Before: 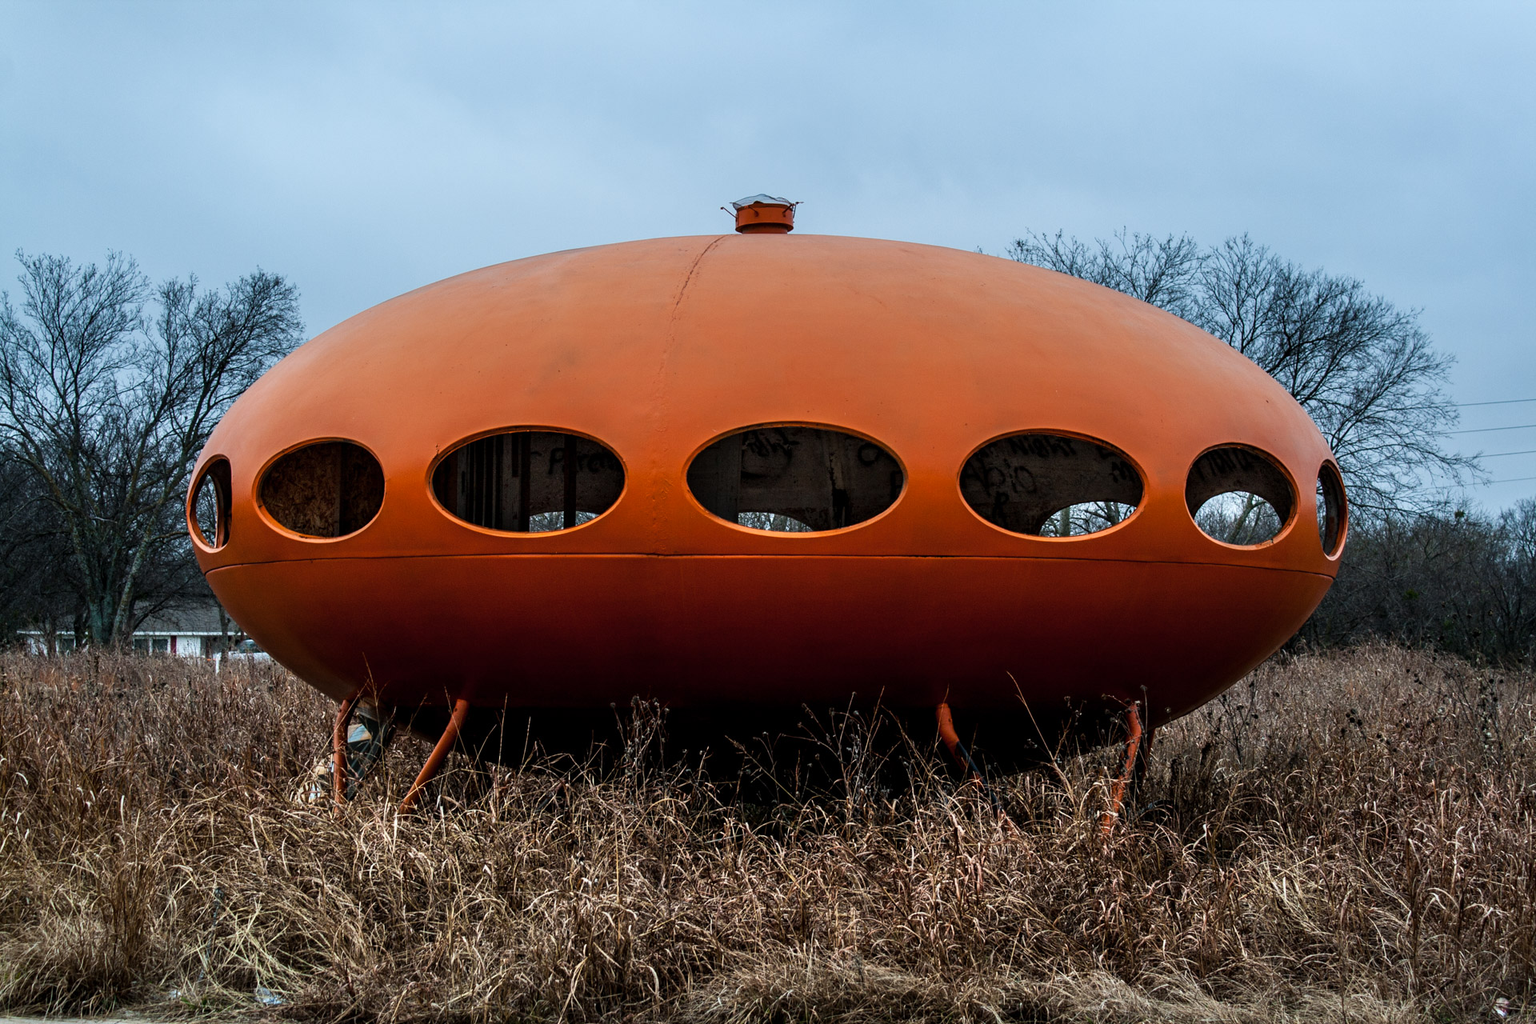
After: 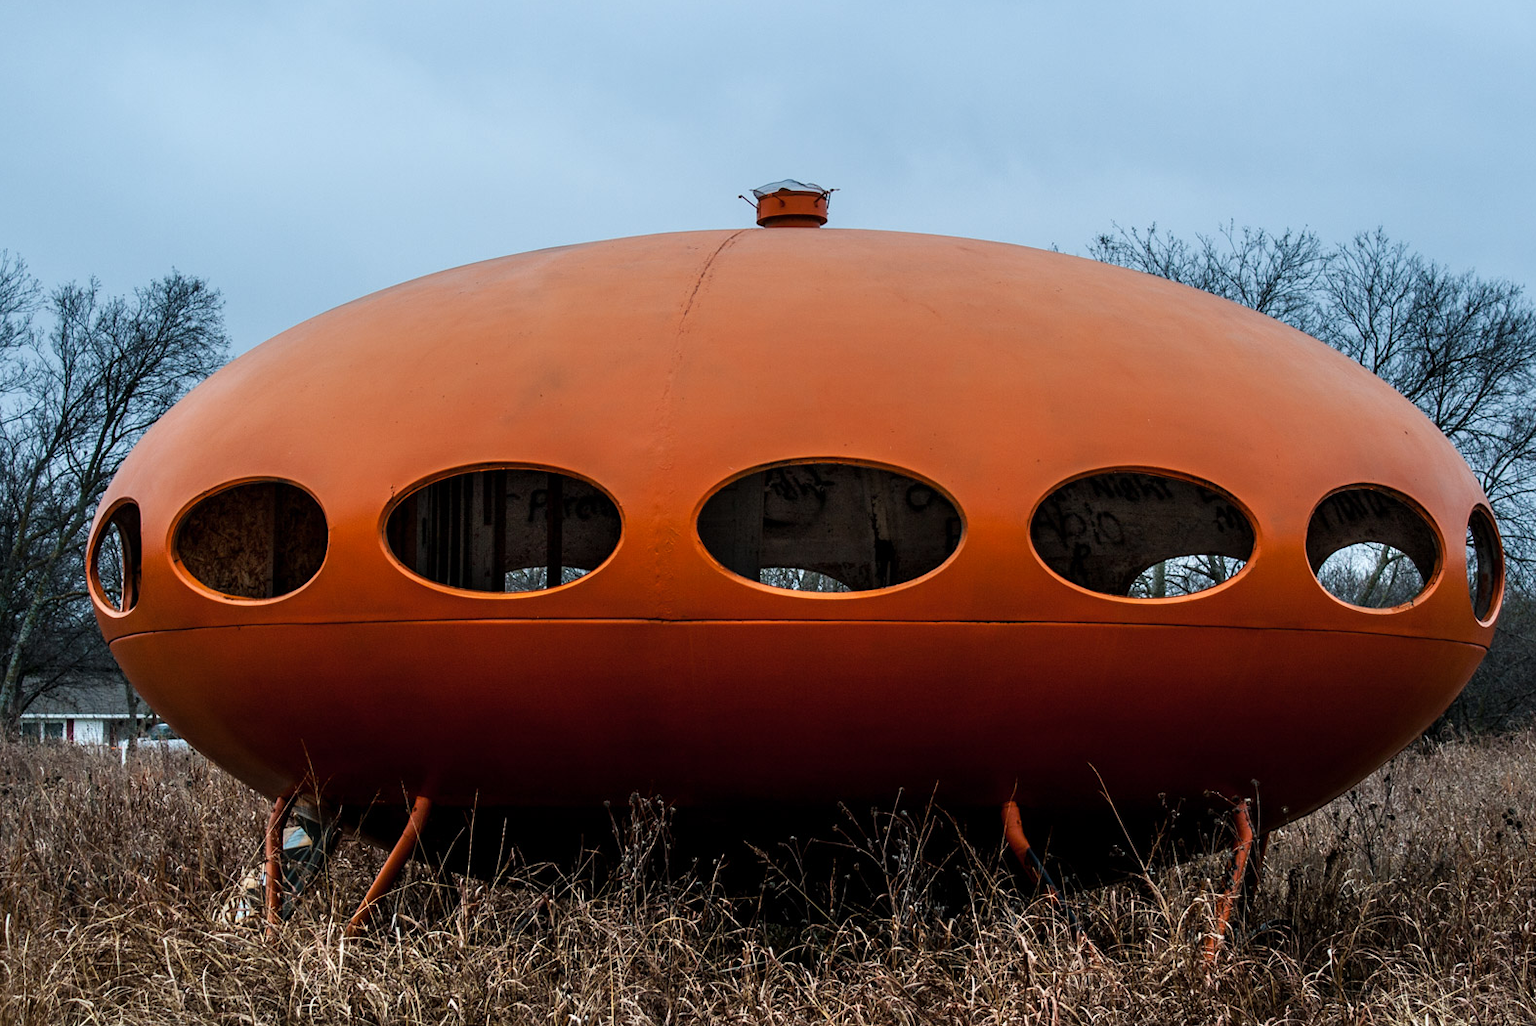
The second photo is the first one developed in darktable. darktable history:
crop and rotate: left 7.559%, top 4.664%, right 10.532%, bottom 13.177%
